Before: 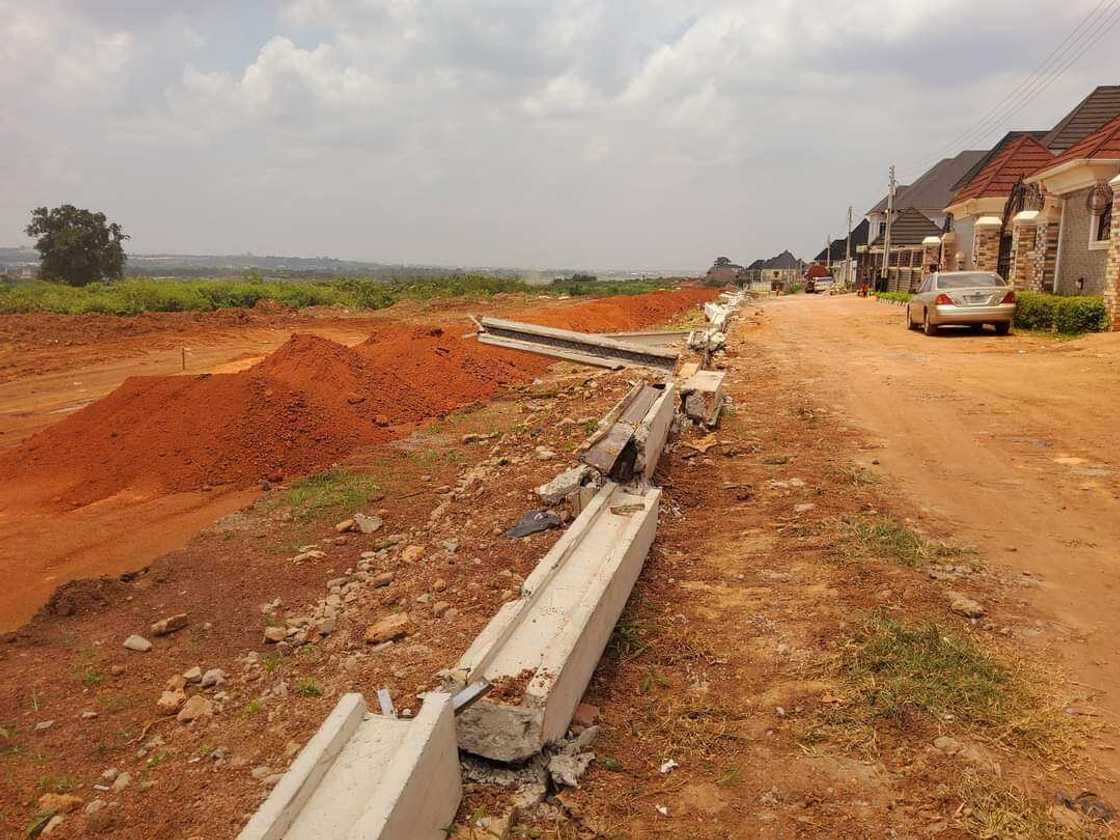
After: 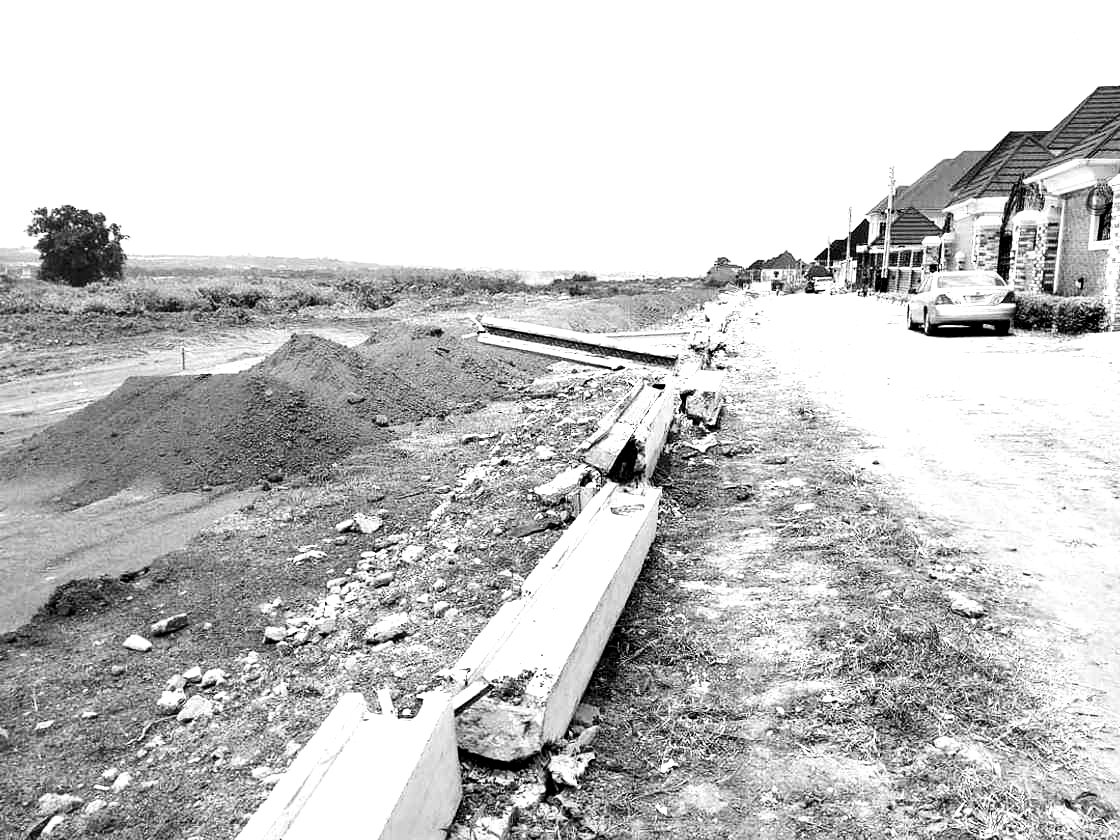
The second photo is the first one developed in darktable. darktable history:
monochrome: a 26.22, b 42.67, size 0.8
contrast brightness saturation: contrast 0.19, brightness -0.24, saturation 0.11
tone equalizer: on, module defaults
color contrast: blue-yellow contrast 0.7
exposure: black level correction 0.016, exposure 1.774 EV, compensate highlight preservation false
white balance: red 0.967, blue 1.119, emerald 0.756
